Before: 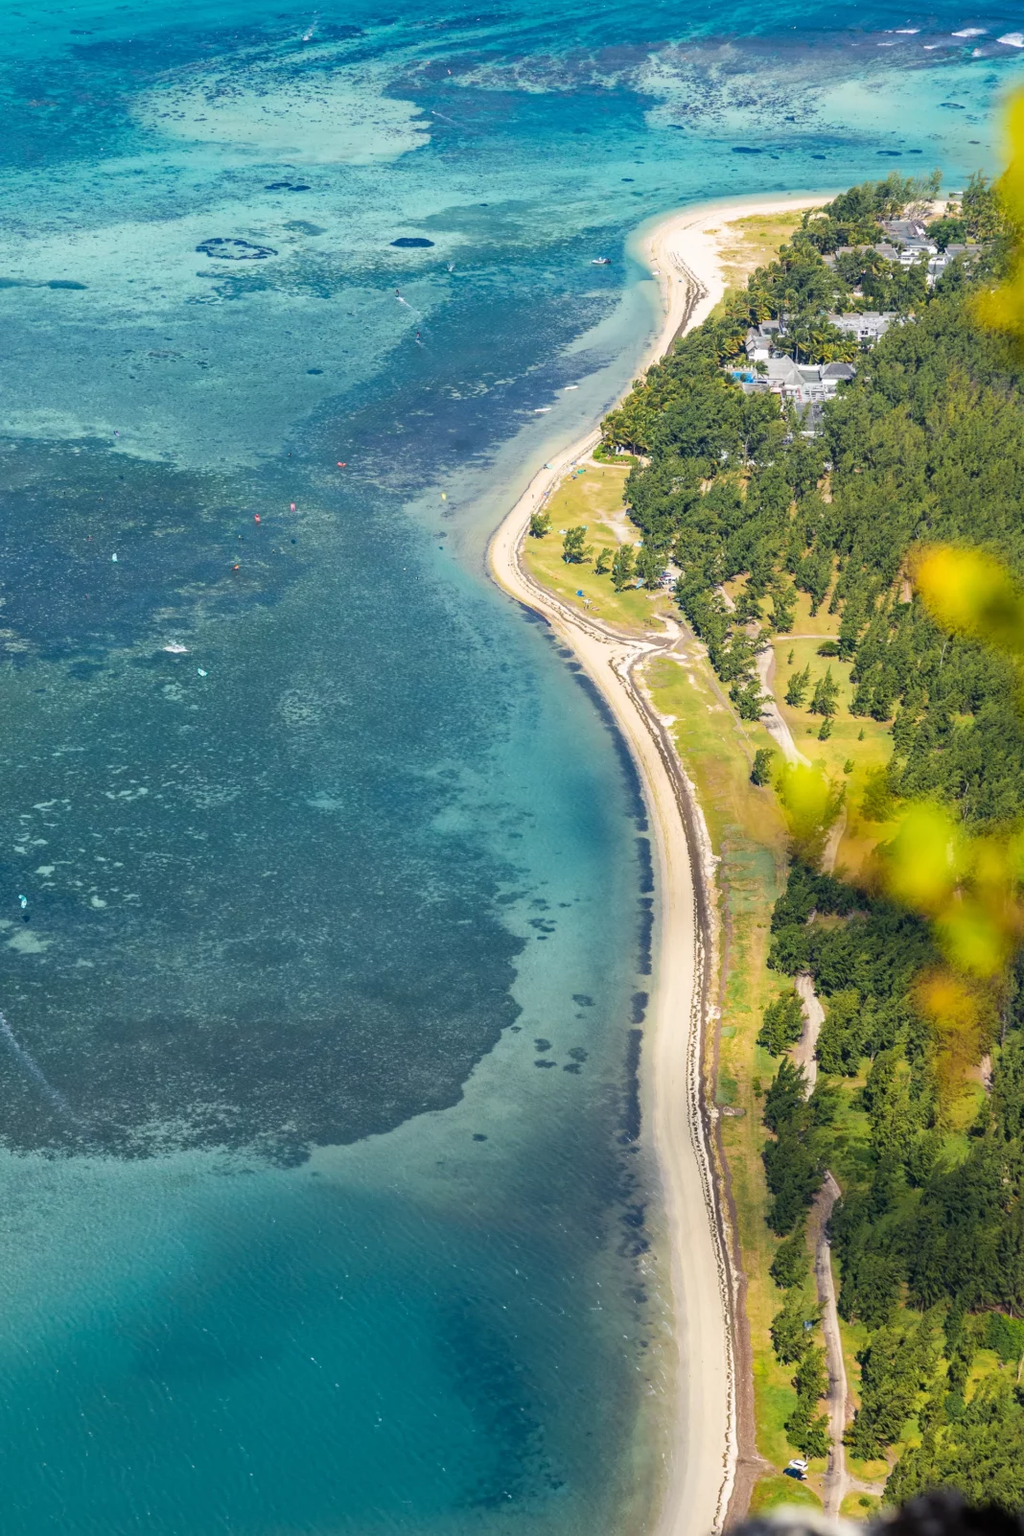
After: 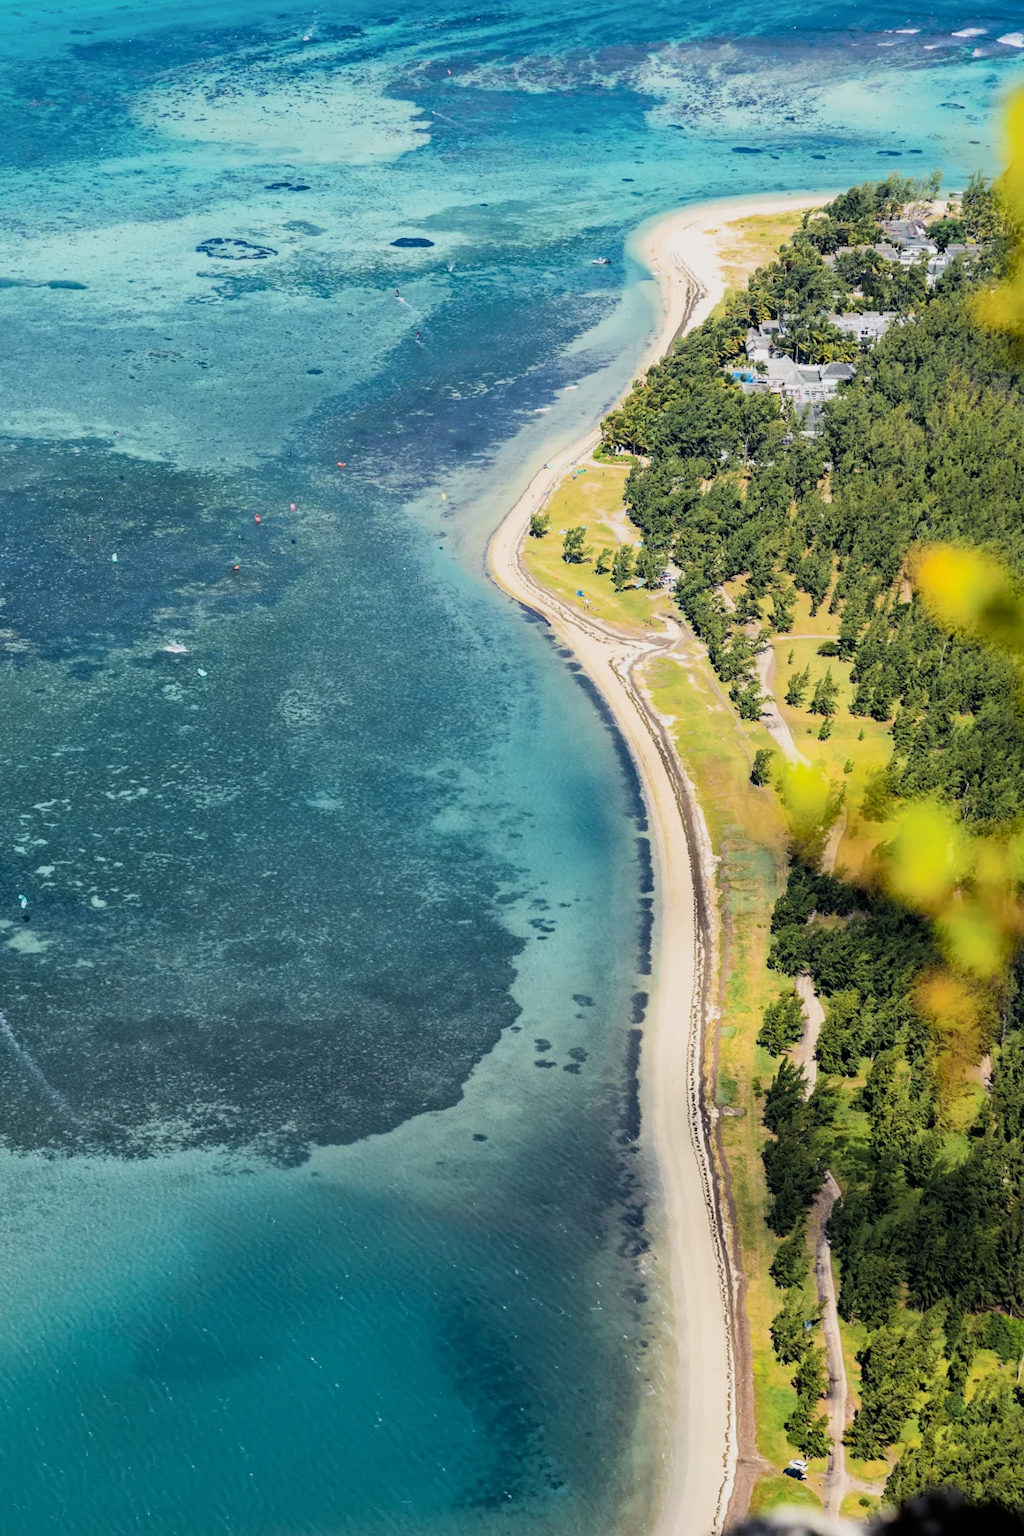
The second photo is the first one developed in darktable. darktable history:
filmic rgb: black relative exposure -8.02 EV, white relative exposure 4.05 EV, hardness 4.12, contrast 1.373
